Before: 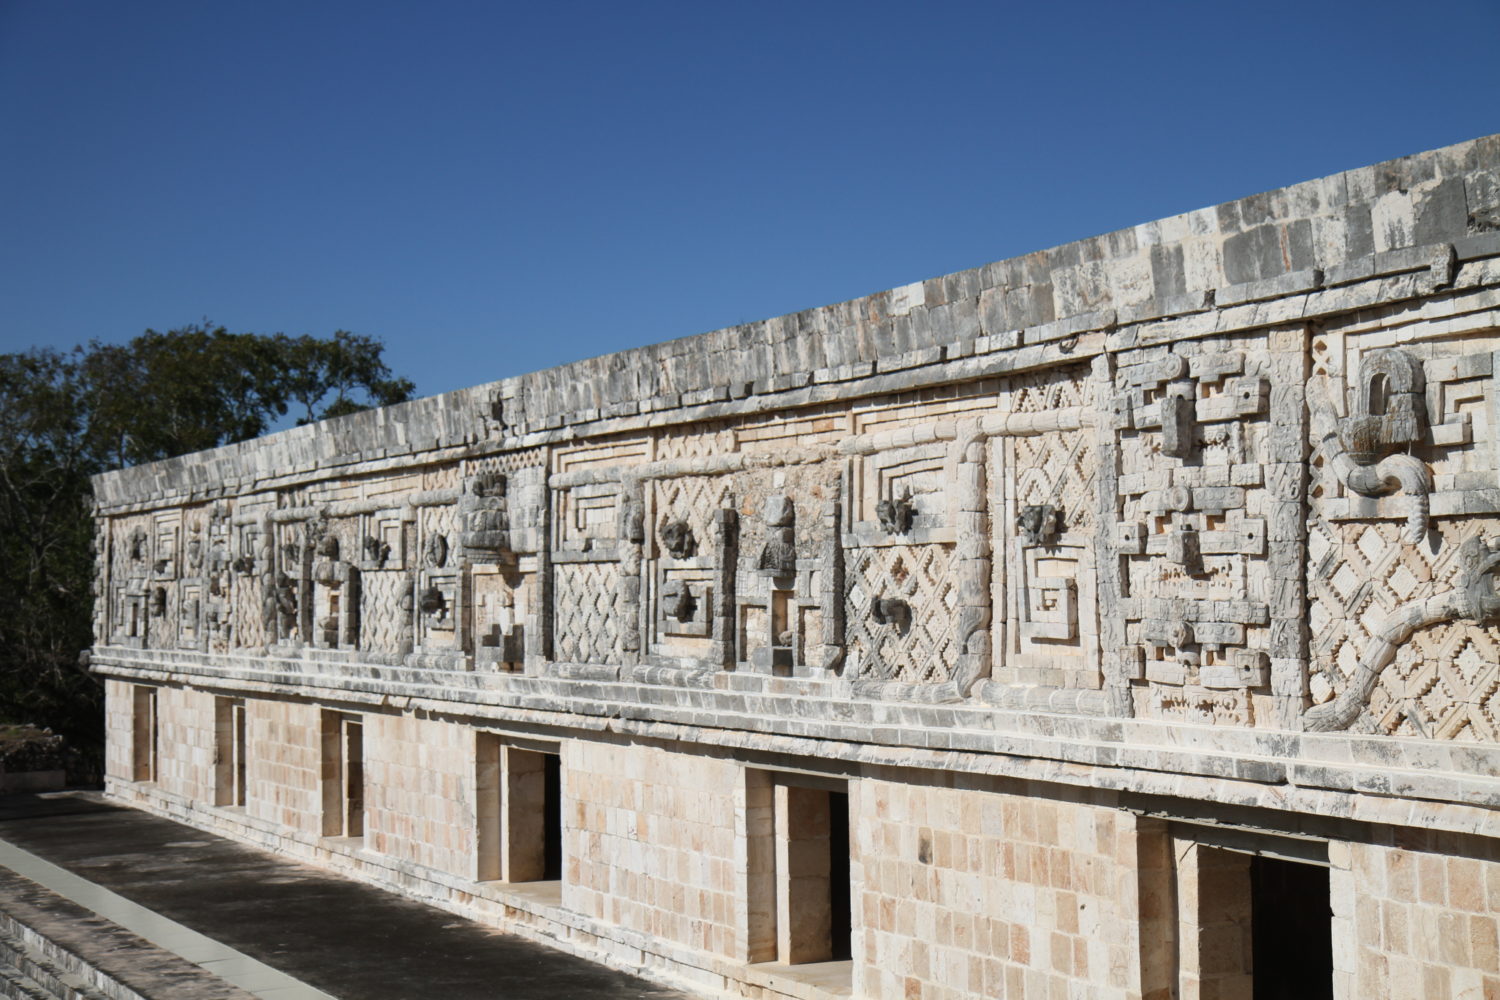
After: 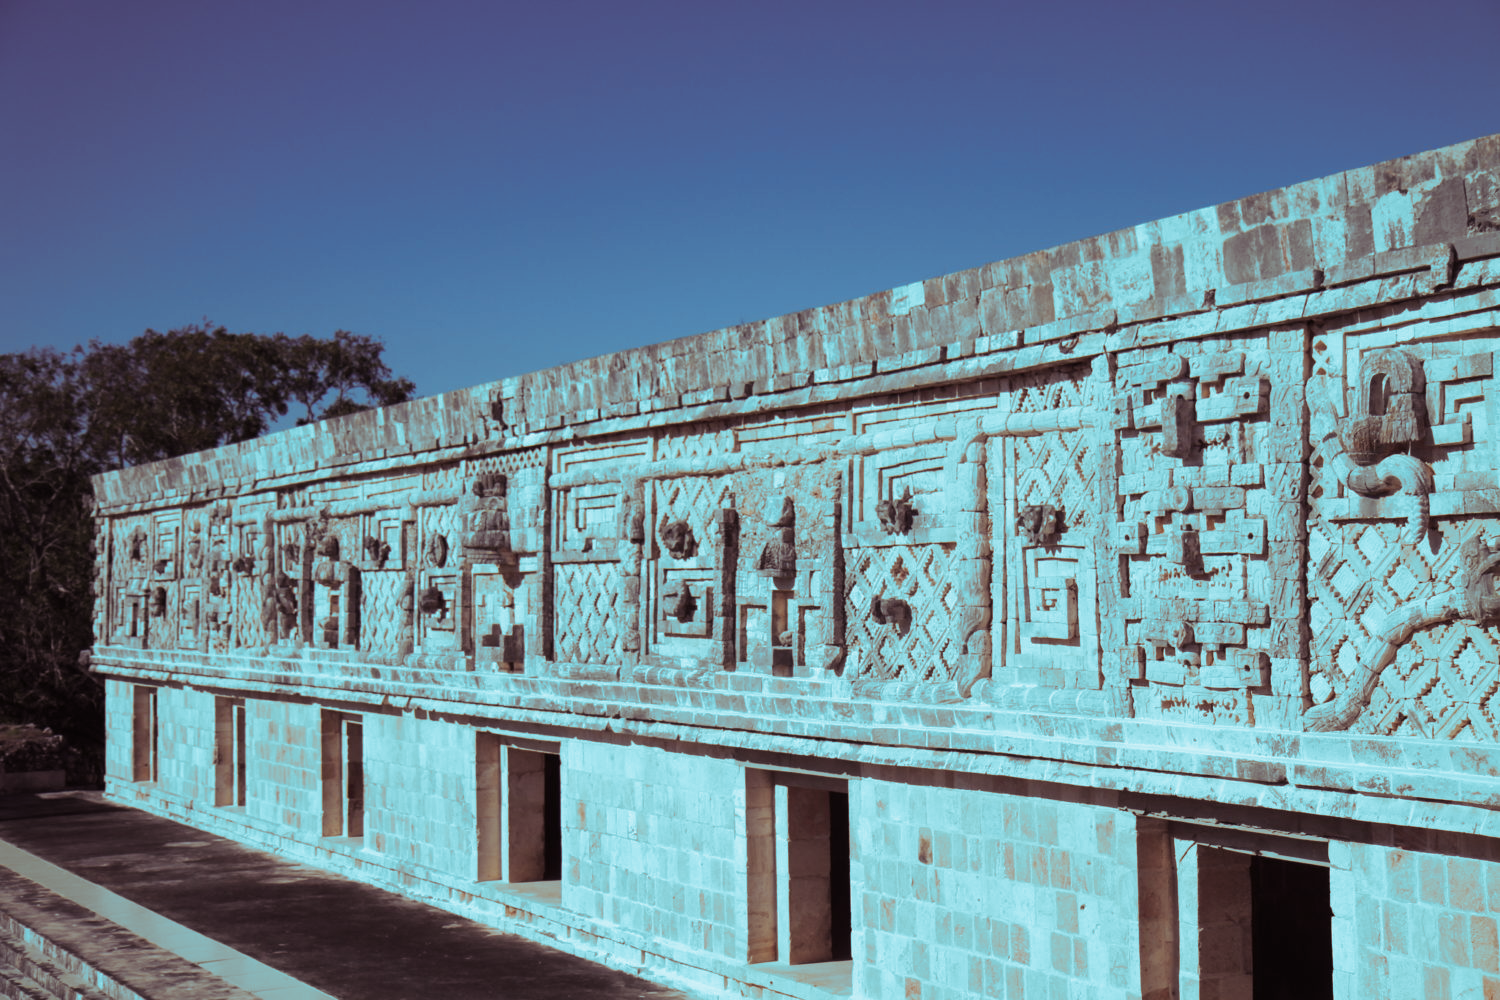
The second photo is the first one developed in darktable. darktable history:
split-toning: shadows › hue 327.6°, highlights › hue 198°, highlights › saturation 0.55, balance -21.25, compress 0%
color balance: output saturation 98.5%
